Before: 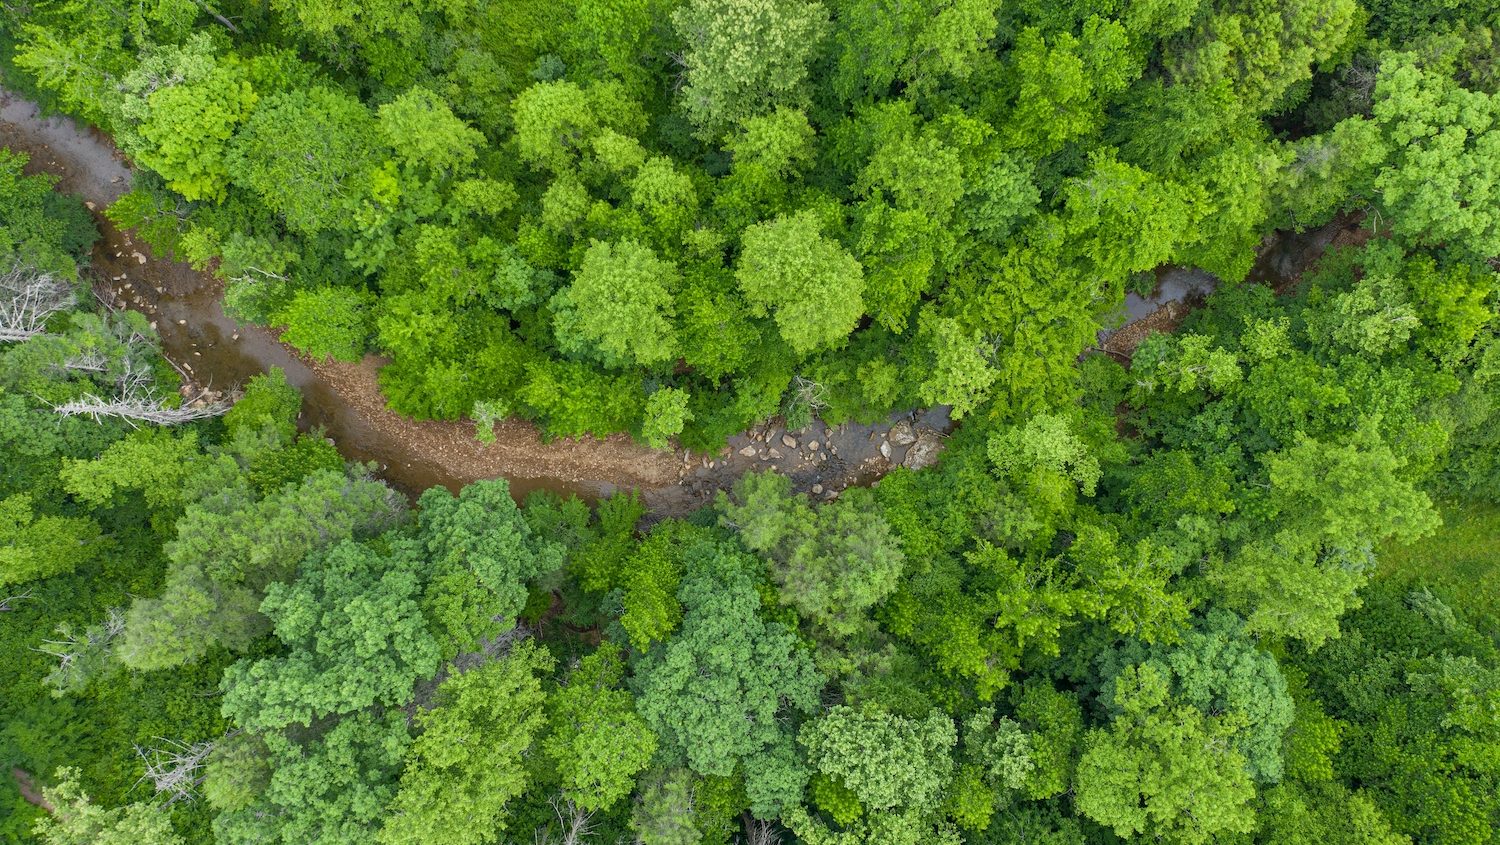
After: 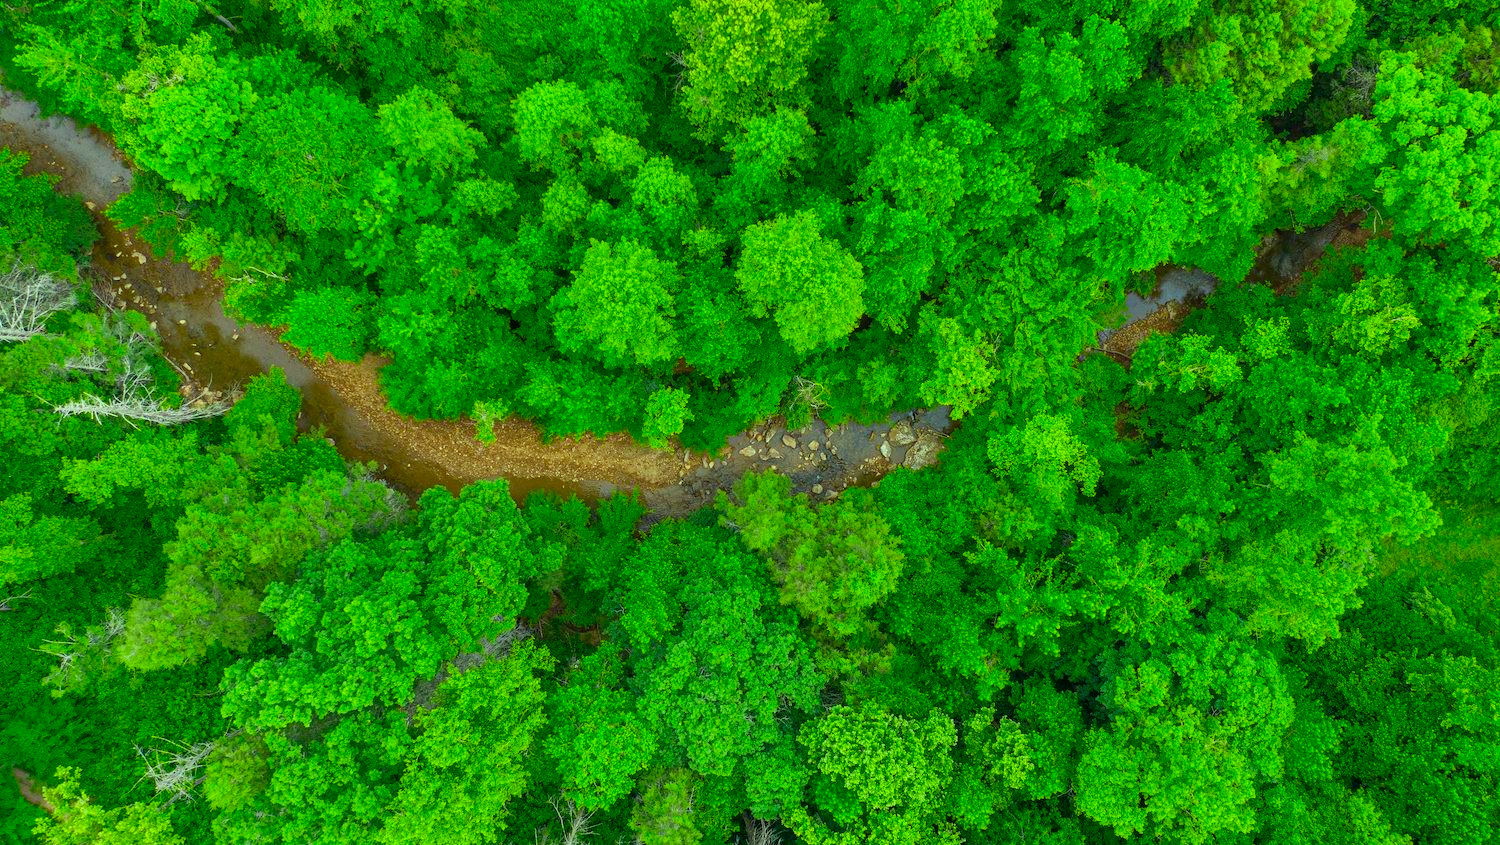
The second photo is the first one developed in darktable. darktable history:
color correction: highlights a* -11.04, highlights b* 9.81, saturation 1.71
shadows and highlights: shadows 13.45, white point adjustment 1.29, highlights -0.304, soften with gaussian
tone equalizer: on, module defaults
